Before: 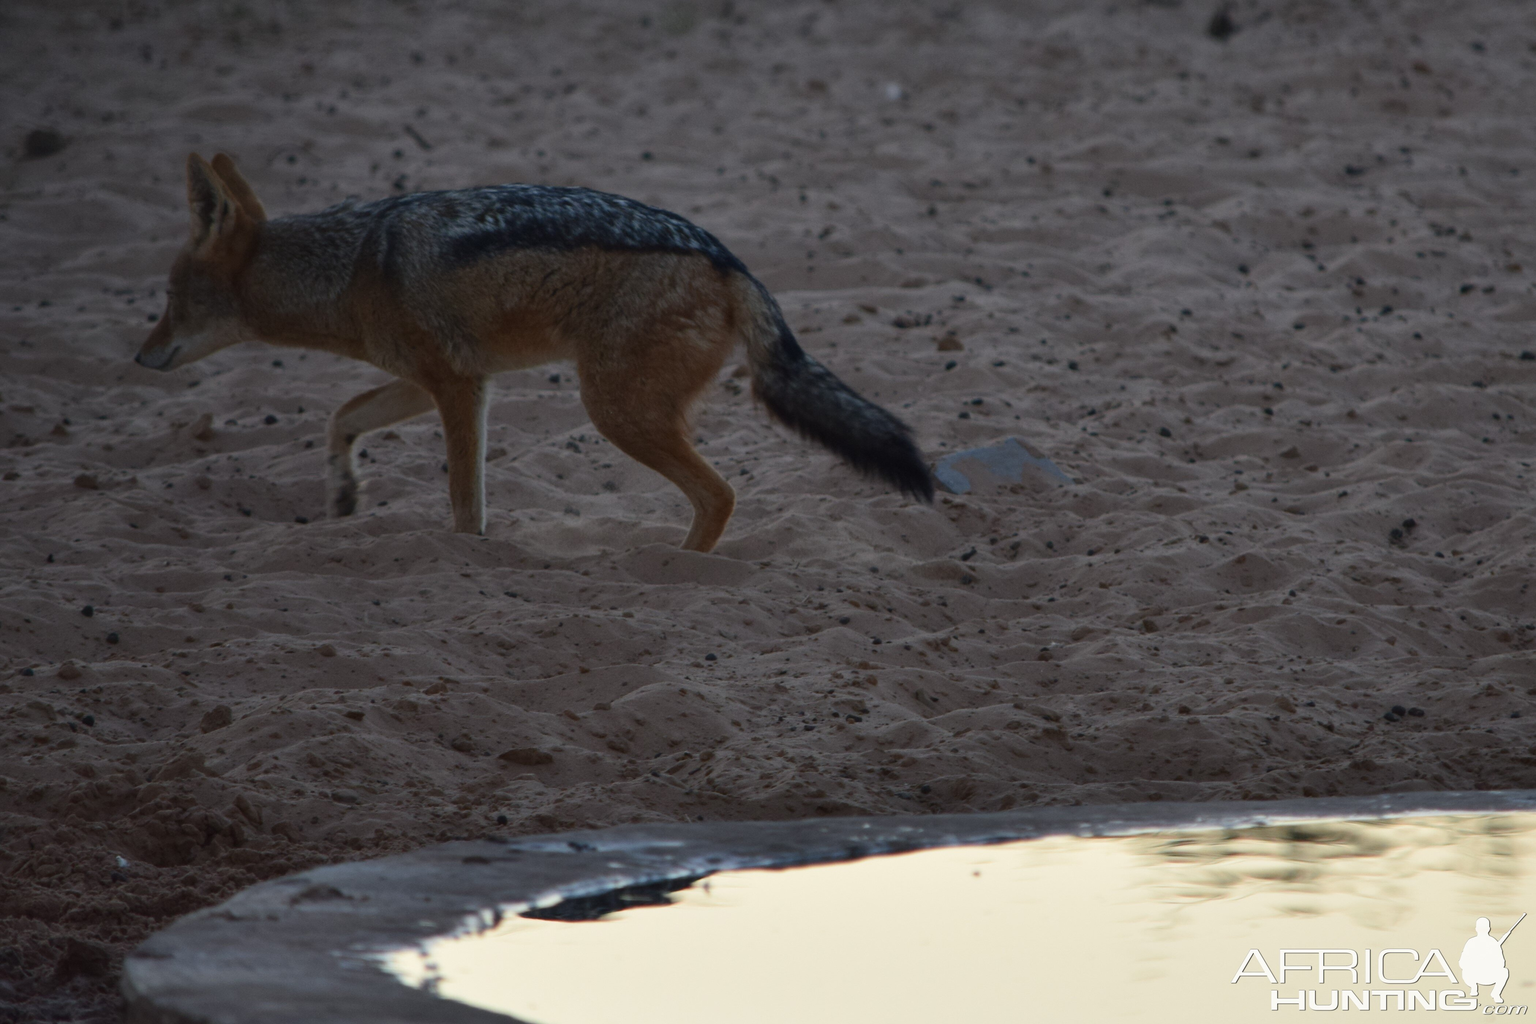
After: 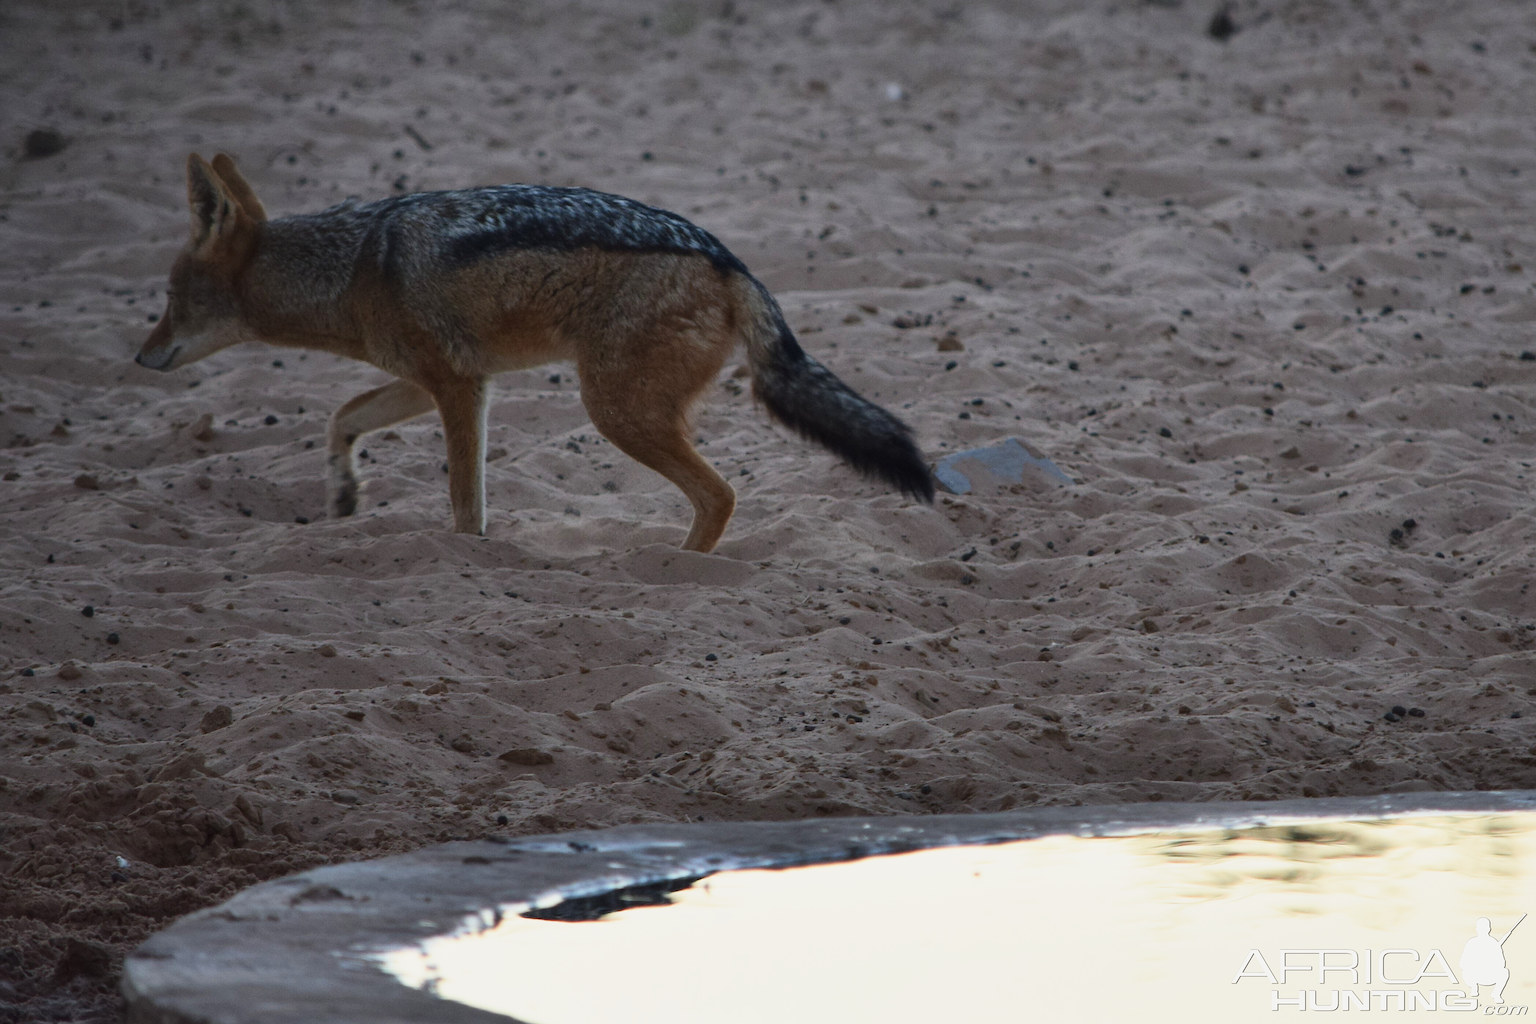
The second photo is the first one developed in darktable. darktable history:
base curve: curves: ch0 [(0, 0) (0.088, 0.125) (0.176, 0.251) (0.354, 0.501) (0.613, 0.749) (1, 0.877)], preserve colors none
sharpen: on, module defaults
tone curve: curves: ch0 [(0, 0) (0.004, 0.002) (0.02, 0.013) (0.218, 0.218) (0.664, 0.718) (0.832, 0.873) (1, 1)], color space Lab, linked channels, preserve colors none
